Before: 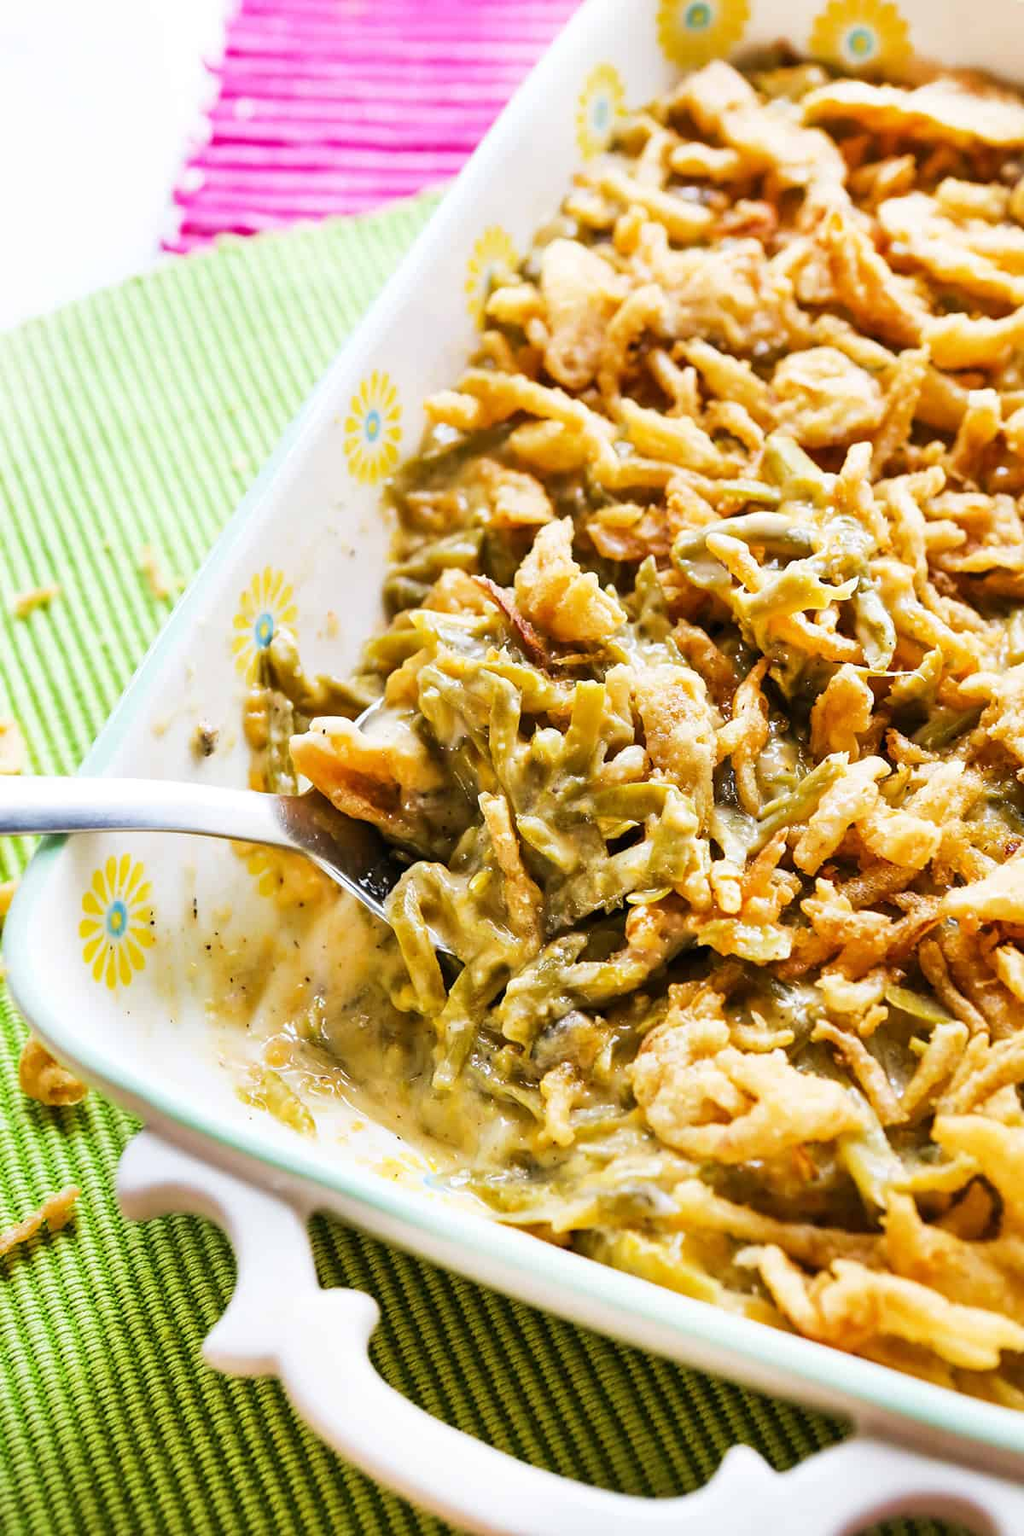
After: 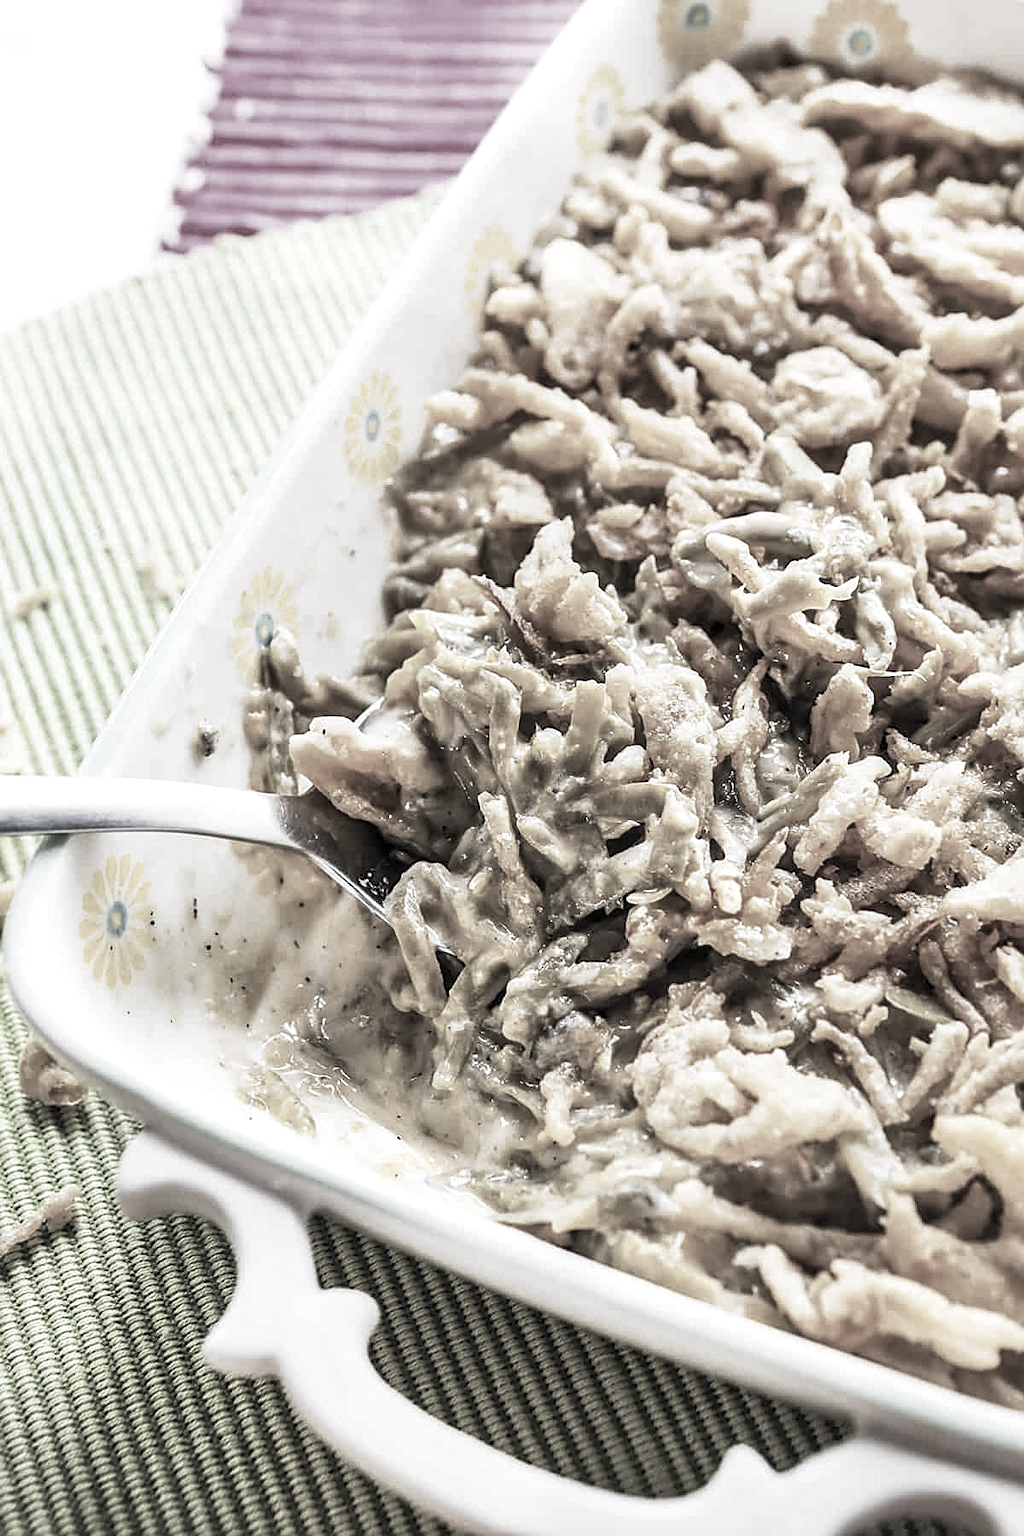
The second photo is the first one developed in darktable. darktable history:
local contrast: detail 130%
sharpen: on, module defaults
color correction: highlights b* 0.022, saturation 0.169
tone curve: curves: ch0 [(0, 0.024) (0.119, 0.146) (0.474, 0.464) (0.718, 0.721) (0.817, 0.839) (1, 0.998)]; ch1 [(0, 0) (0.377, 0.416) (0.439, 0.451) (0.477, 0.477) (0.501, 0.504) (0.538, 0.544) (0.58, 0.602) (0.664, 0.676) (0.783, 0.804) (1, 1)]; ch2 [(0, 0) (0.38, 0.405) (0.463, 0.456) (0.498, 0.497) (0.524, 0.535) (0.578, 0.576) (0.648, 0.665) (1, 1)], preserve colors none
